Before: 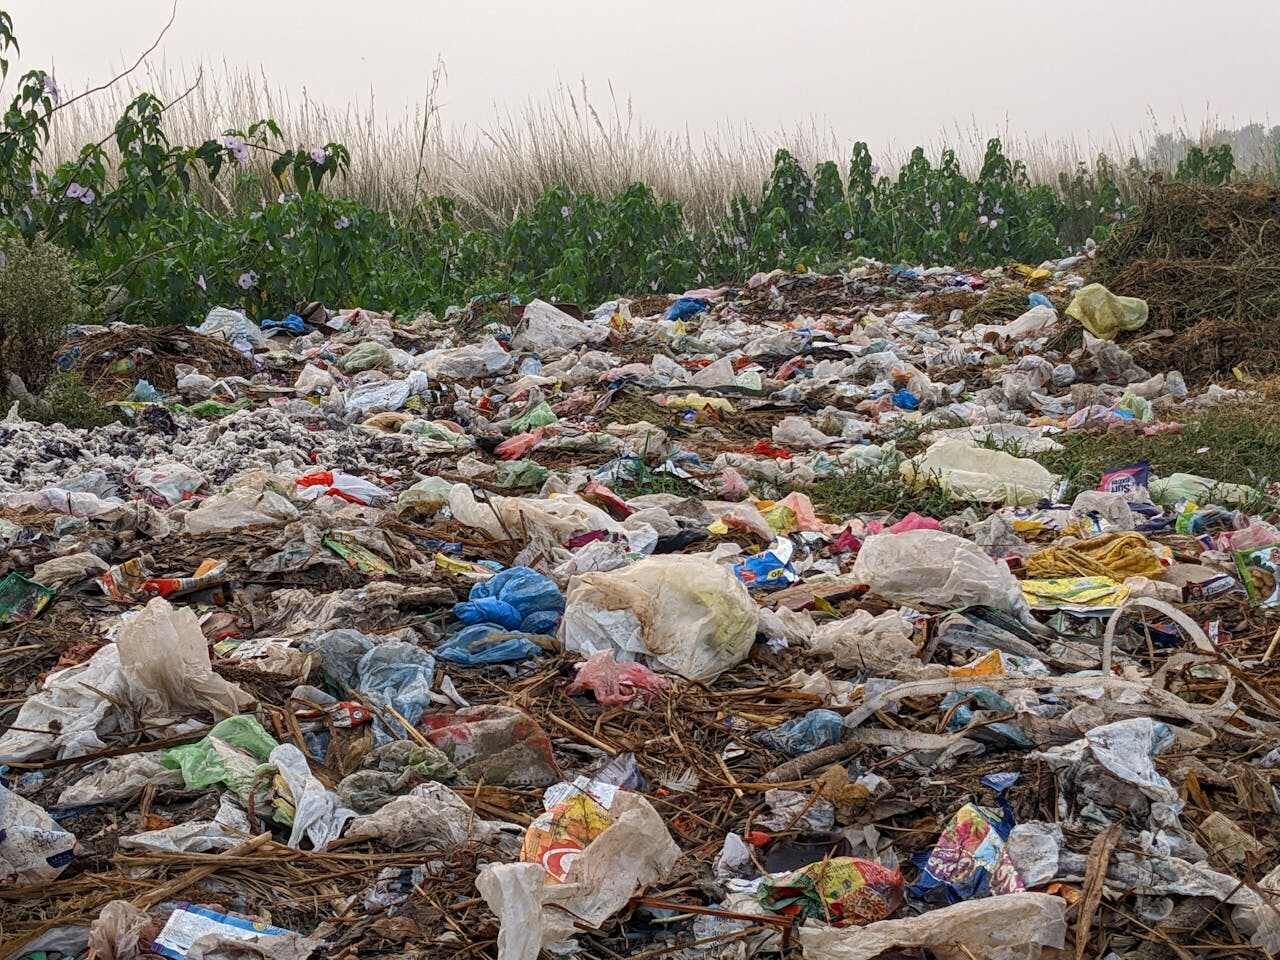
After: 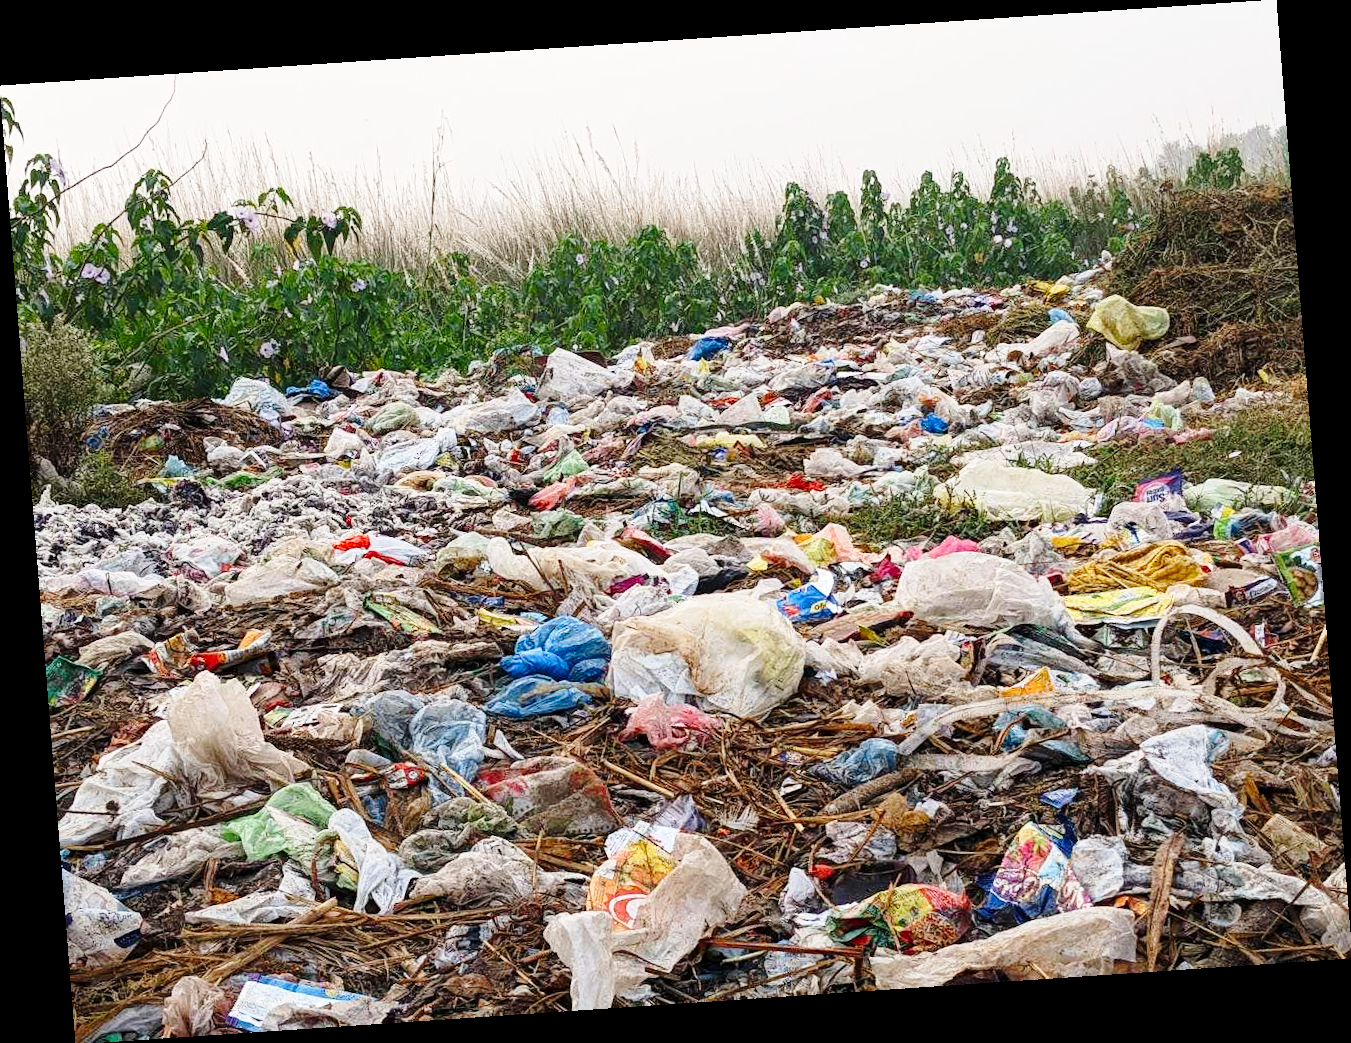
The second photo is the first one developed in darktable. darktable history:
base curve: curves: ch0 [(0, 0) (0.028, 0.03) (0.121, 0.232) (0.46, 0.748) (0.859, 0.968) (1, 1)], preserve colors none
rotate and perspective: rotation -4.2°, shear 0.006, automatic cropping off
